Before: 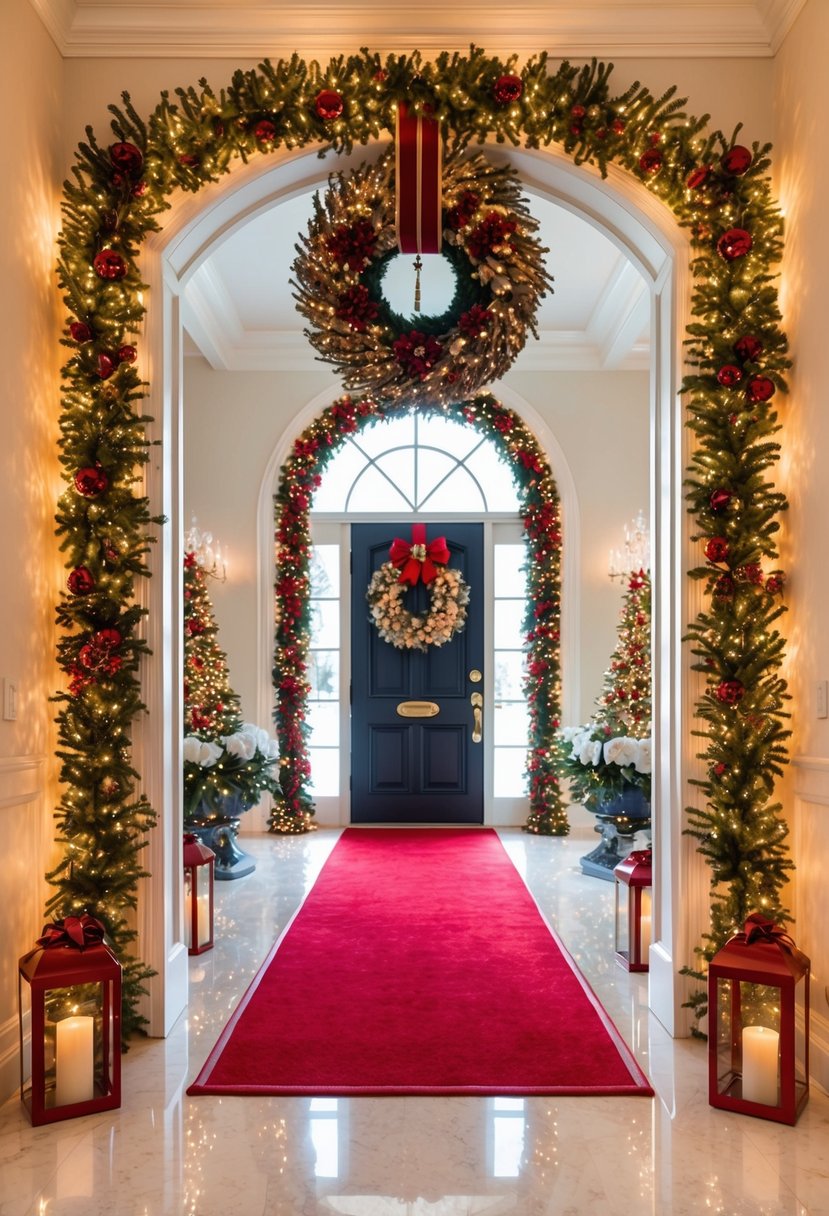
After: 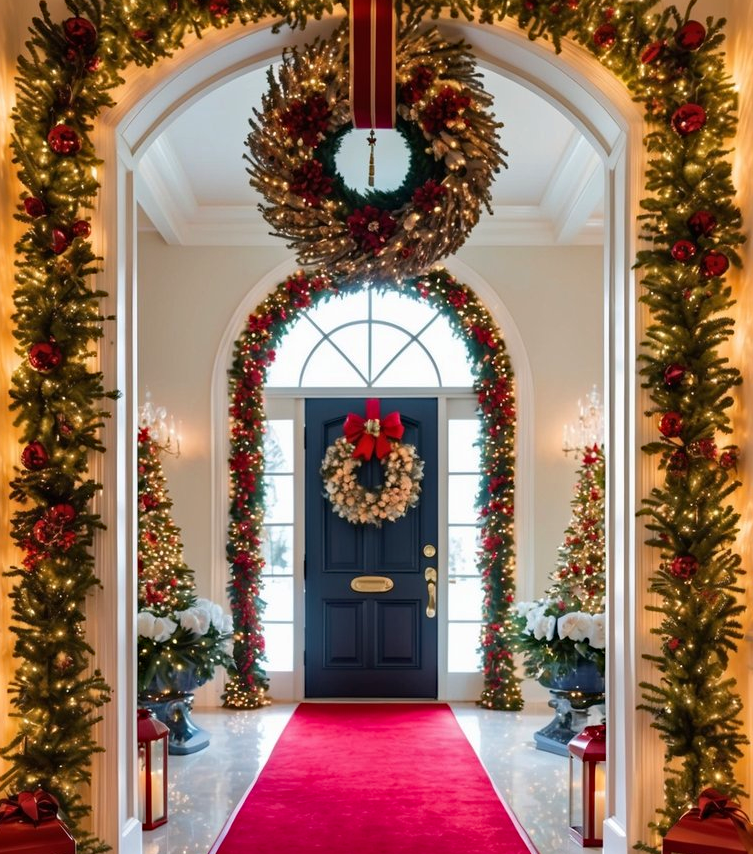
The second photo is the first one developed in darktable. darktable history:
crop: left 5.596%, top 10.314%, right 3.534%, bottom 19.395%
haze removal: compatibility mode true, adaptive false
